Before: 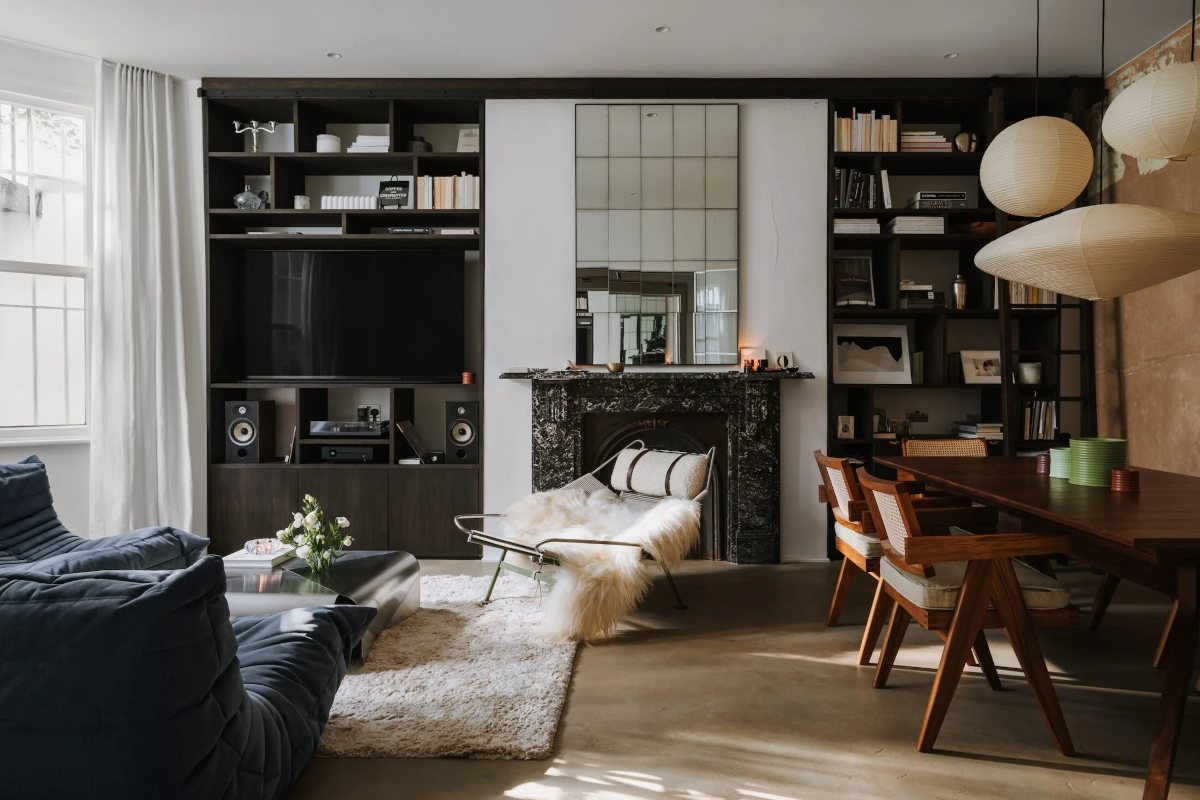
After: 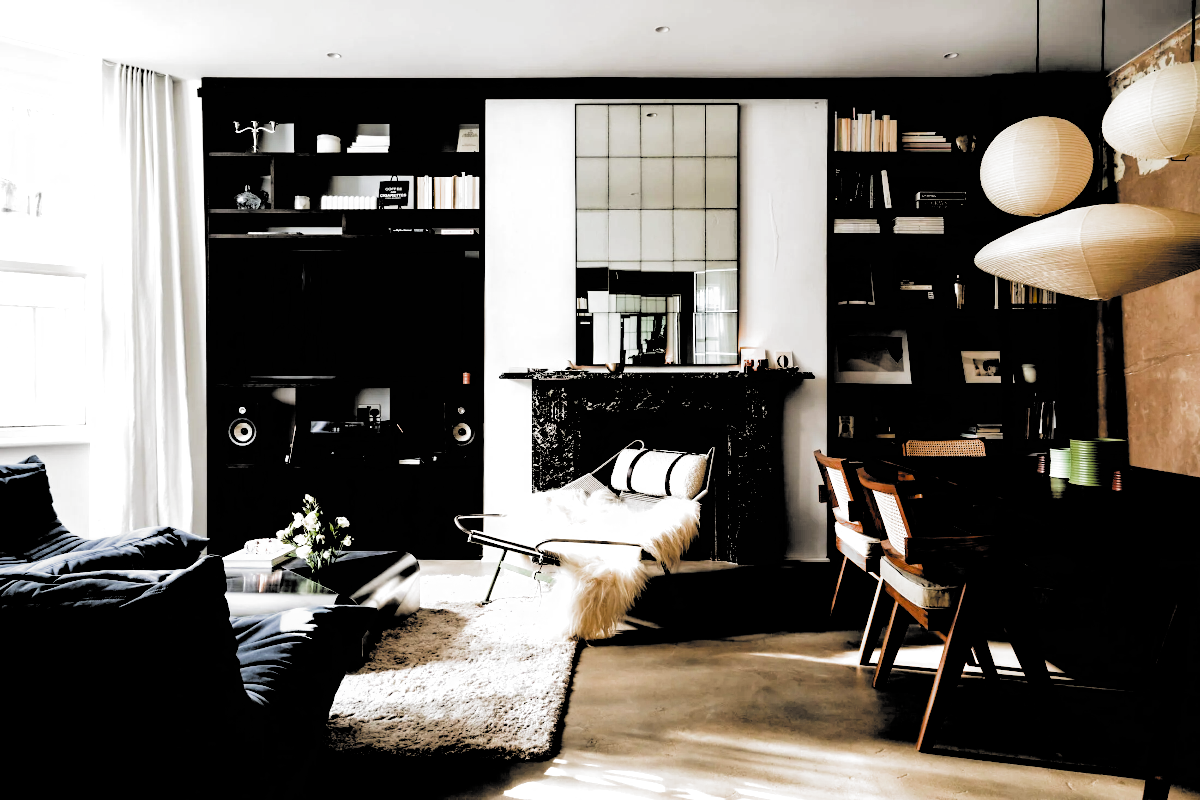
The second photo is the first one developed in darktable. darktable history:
color balance rgb: global offset › luminance 0.218%, perceptual saturation grading › global saturation 19.635%, perceptual brilliance grading › global brilliance 17.441%
filmic rgb: black relative exposure -1.11 EV, white relative exposure 2.1 EV, hardness 1.6, contrast 2.247, add noise in highlights 0.002, color science v3 (2019), use custom middle-gray values true, contrast in highlights soft
